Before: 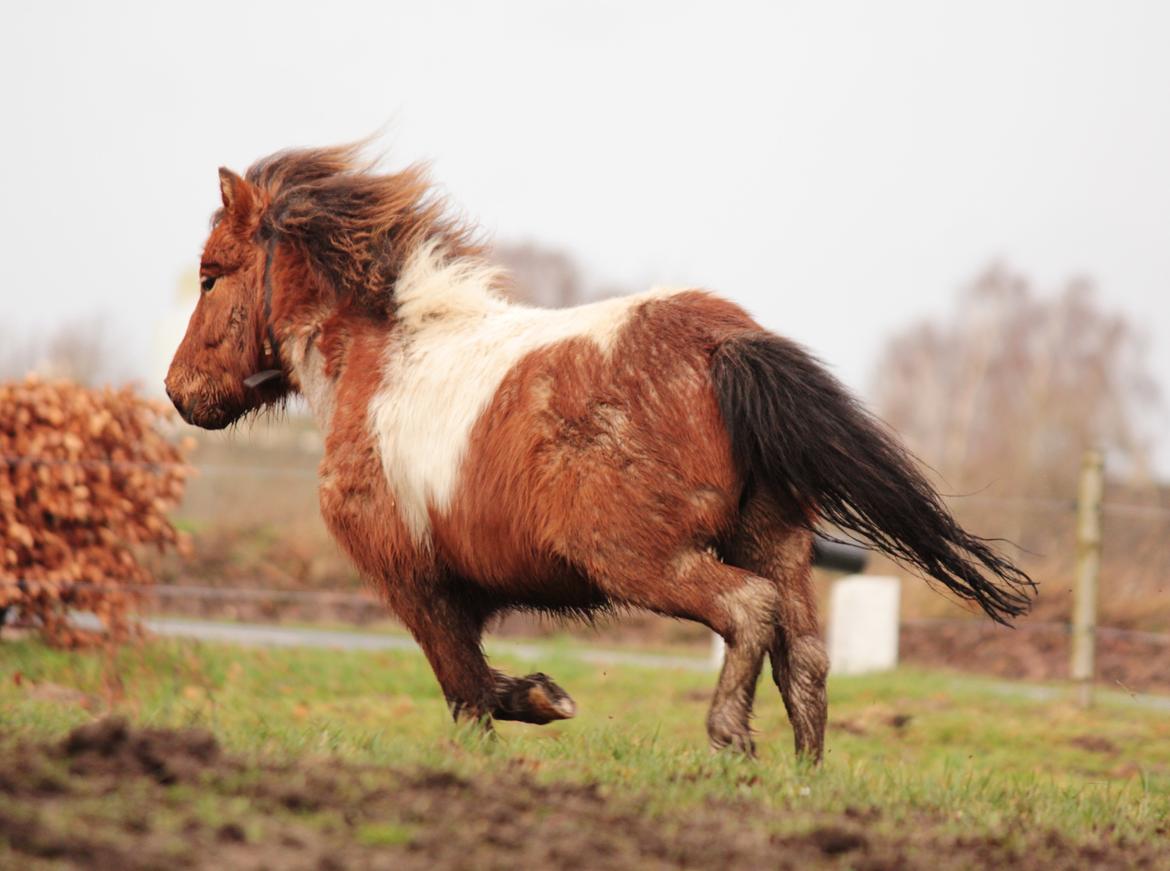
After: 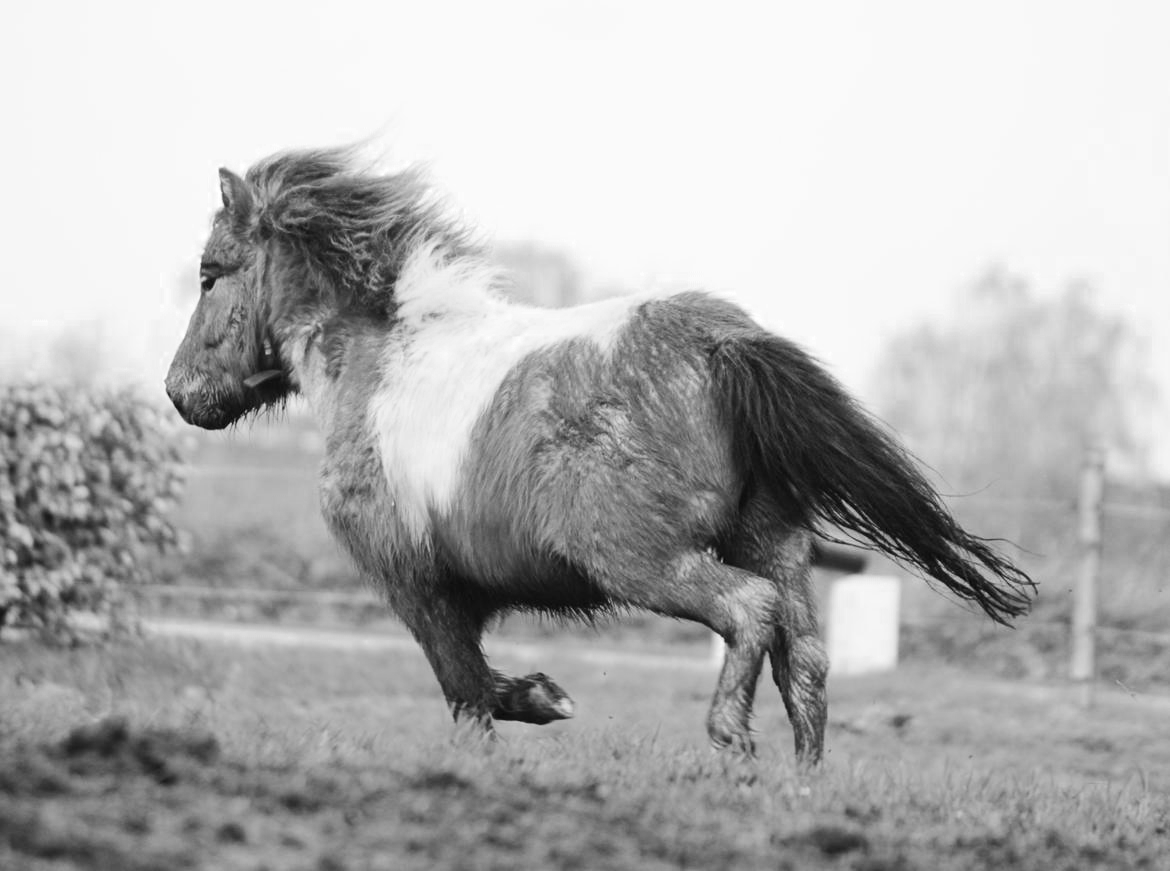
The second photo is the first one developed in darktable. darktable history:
color zones: curves: ch0 [(0, 0.613) (0.01, 0.613) (0.245, 0.448) (0.498, 0.529) (0.642, 0.665) (0.879, 0.777) (0.99, 0.613)]; ch1 [(0, 0) (0.143, 0) (0.286, 0) (0.429, 0) (0.571, 0) (0.714, 0) (0.857, 0)], mix 20.76%
color correction: highlights a* 4, highlights b* 4.91, shadows a* -7.54, shadows b* 4.74
contrast brightness saturation: contrast 0.199, brightness 0.166, saturation 0.227
